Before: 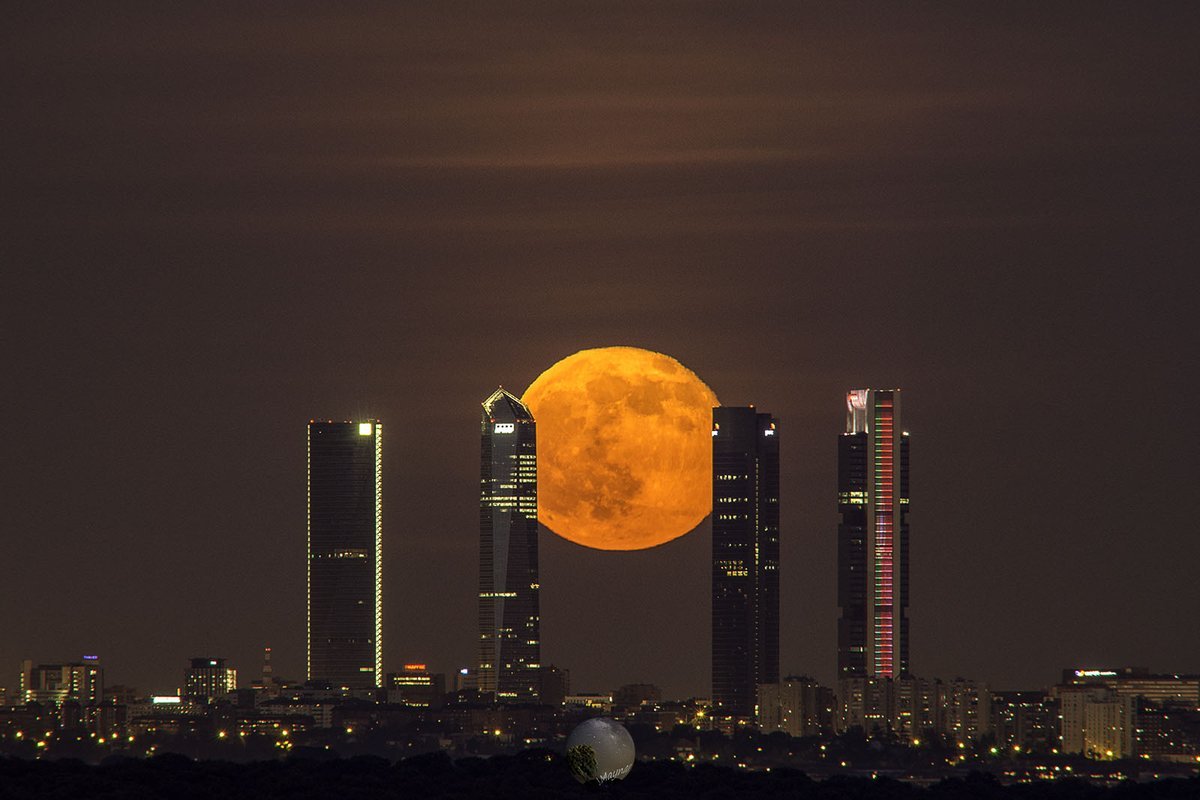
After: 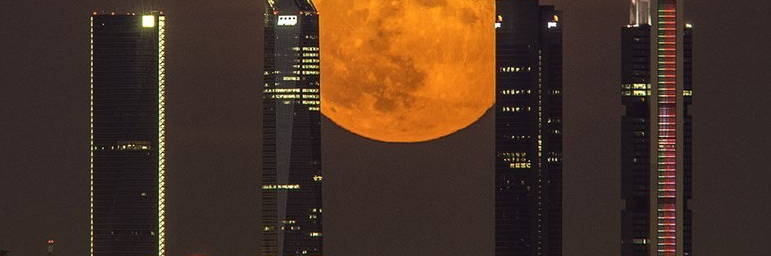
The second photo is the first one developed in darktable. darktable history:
crop: left 18.161%, top 51.117%, right 17.519%, bottom 16.799%
